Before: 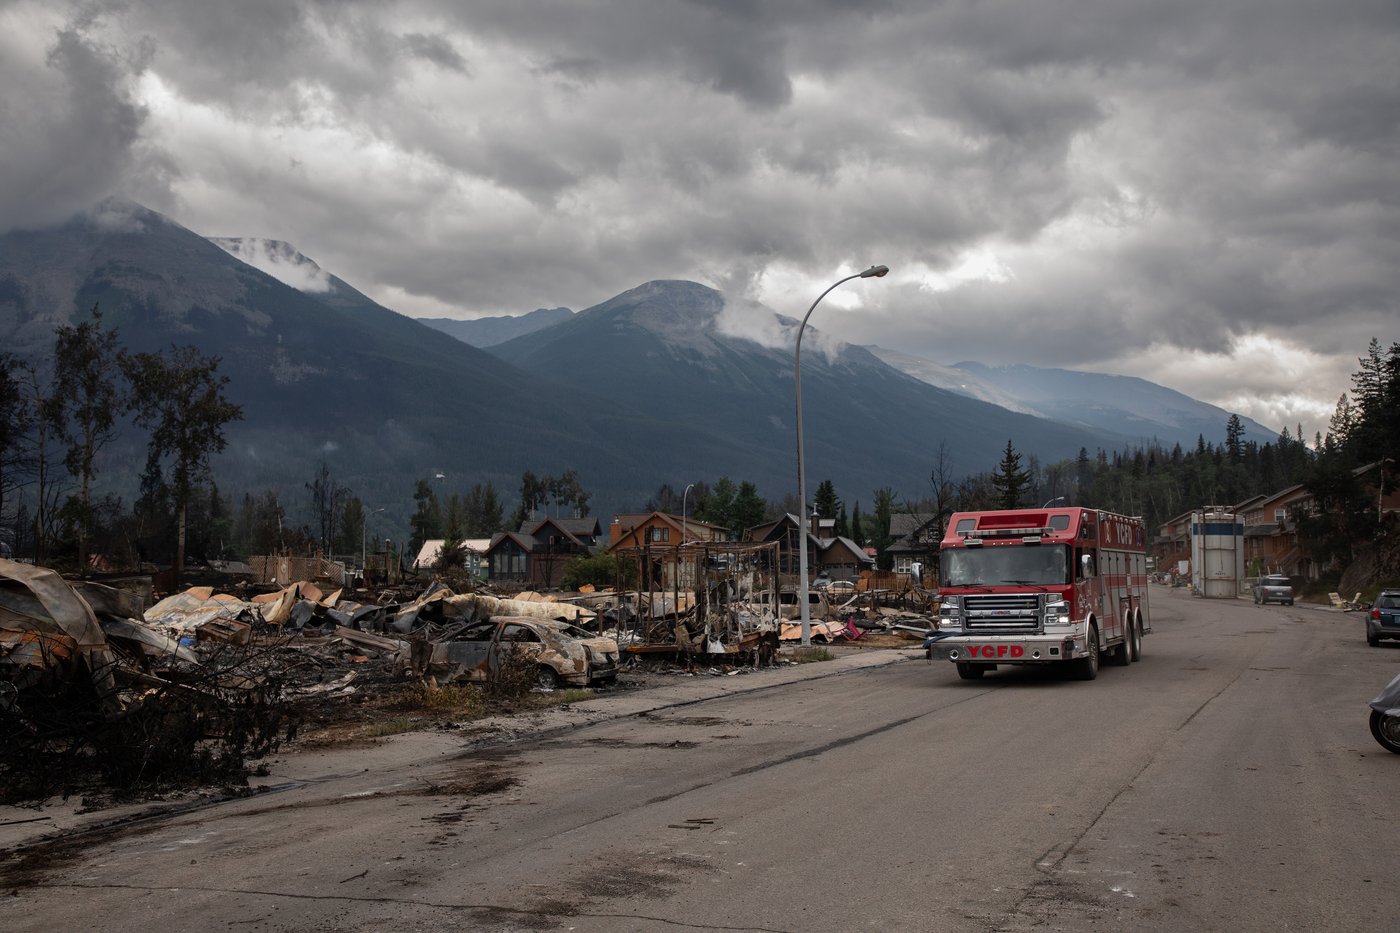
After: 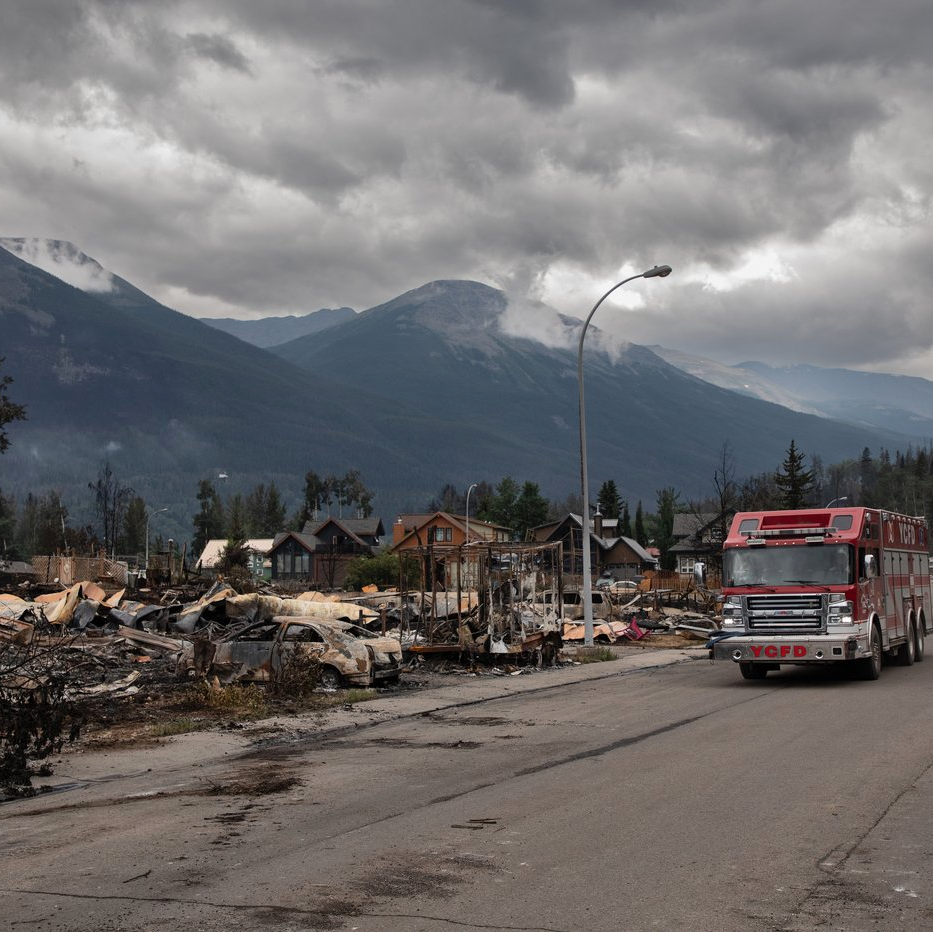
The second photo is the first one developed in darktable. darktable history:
crop and rotate: left 15.546%, right 17.787%
shadows and highlights: low approximation 0.01, soften with gaussian
